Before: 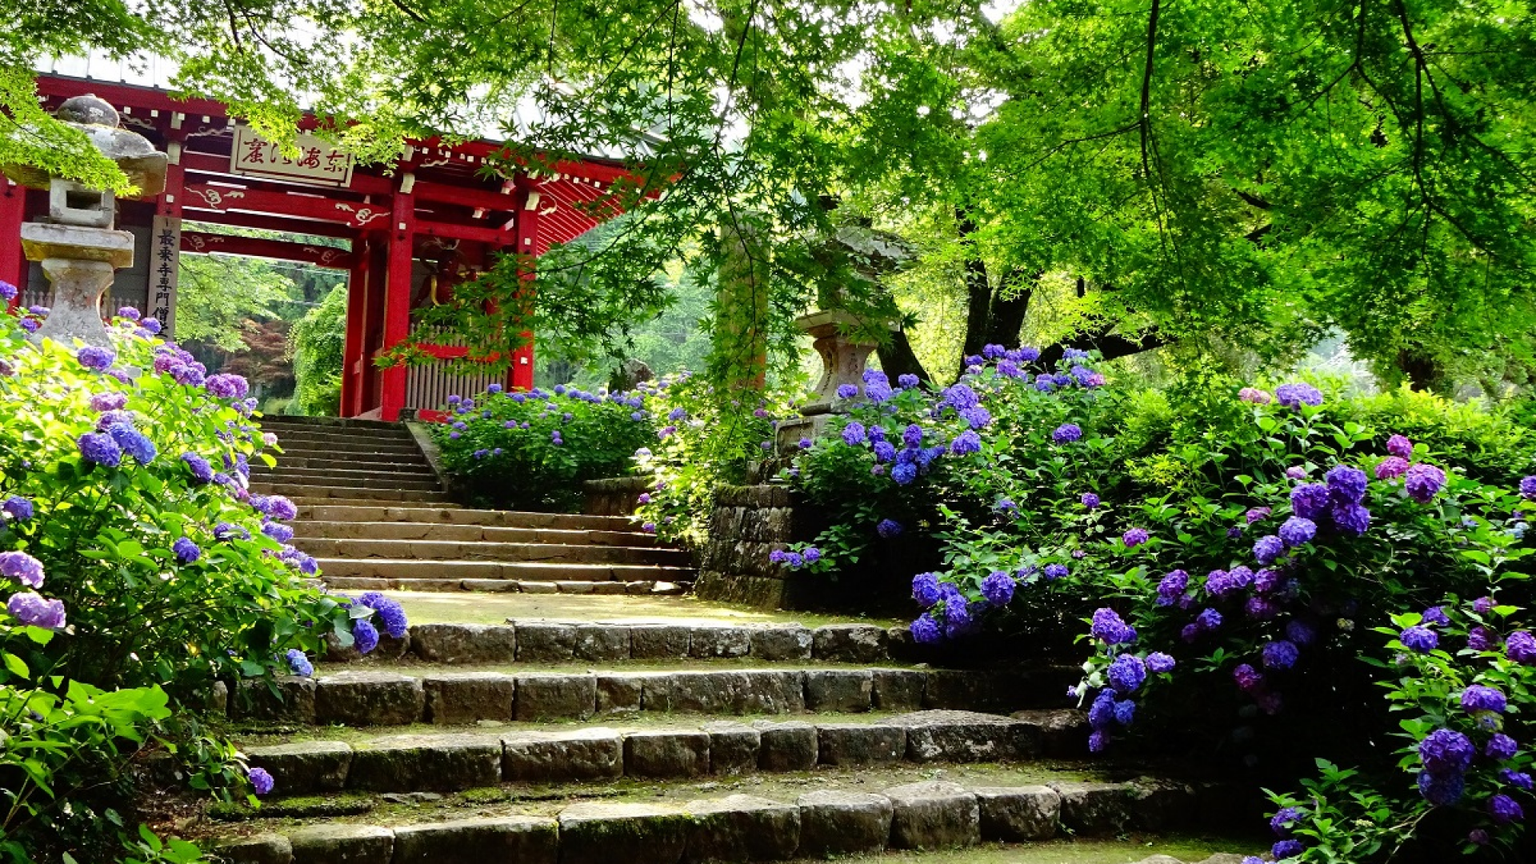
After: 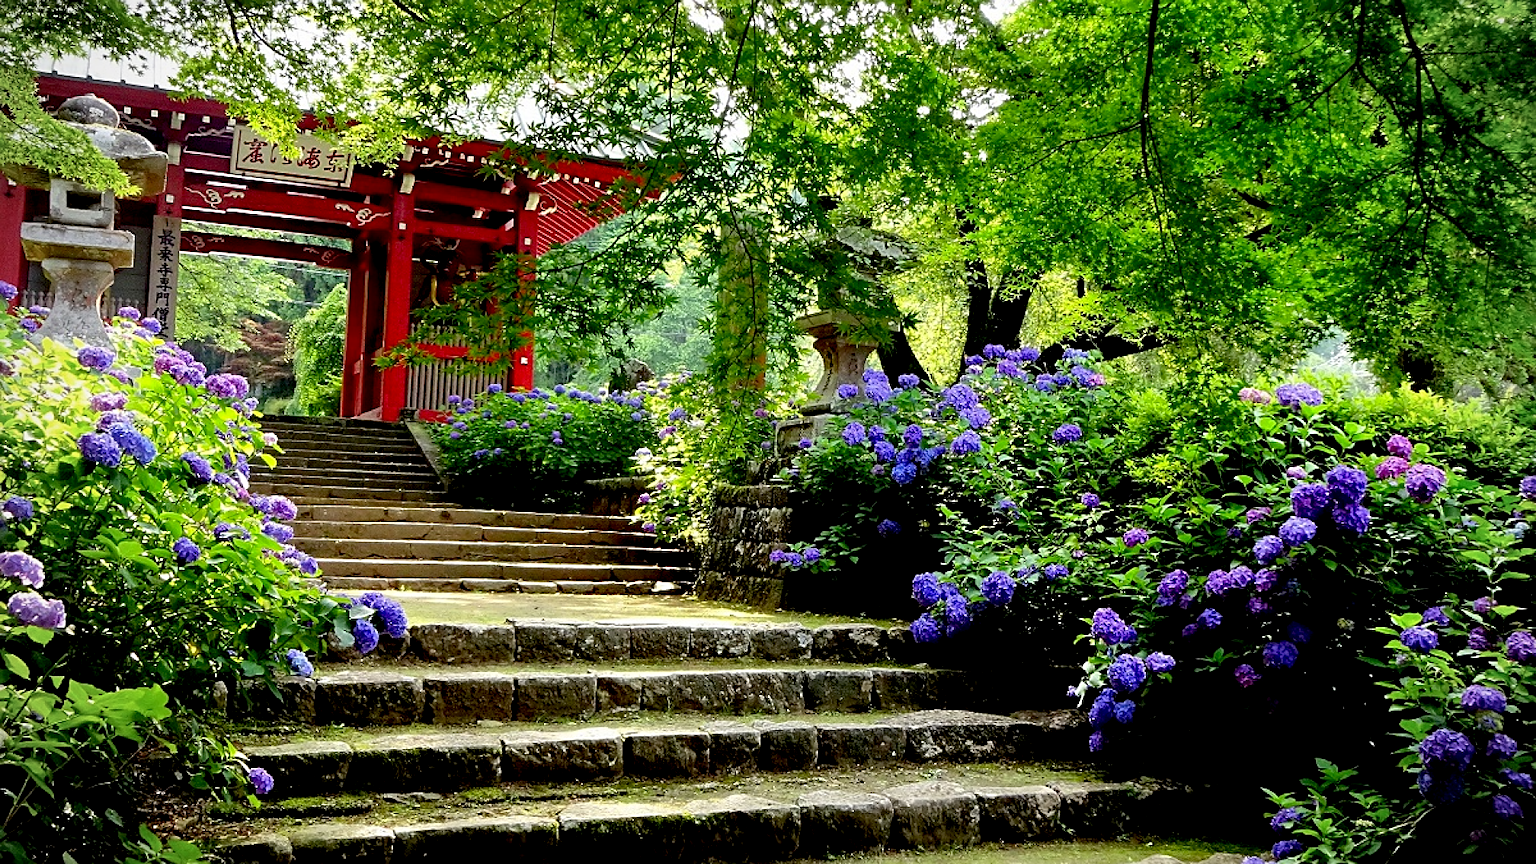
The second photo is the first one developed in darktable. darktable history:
exposure: black level correction 0.011, compensate highlight preservation false
sharpen: on, module defaults
vignetting: fall-off radius 60.92%
